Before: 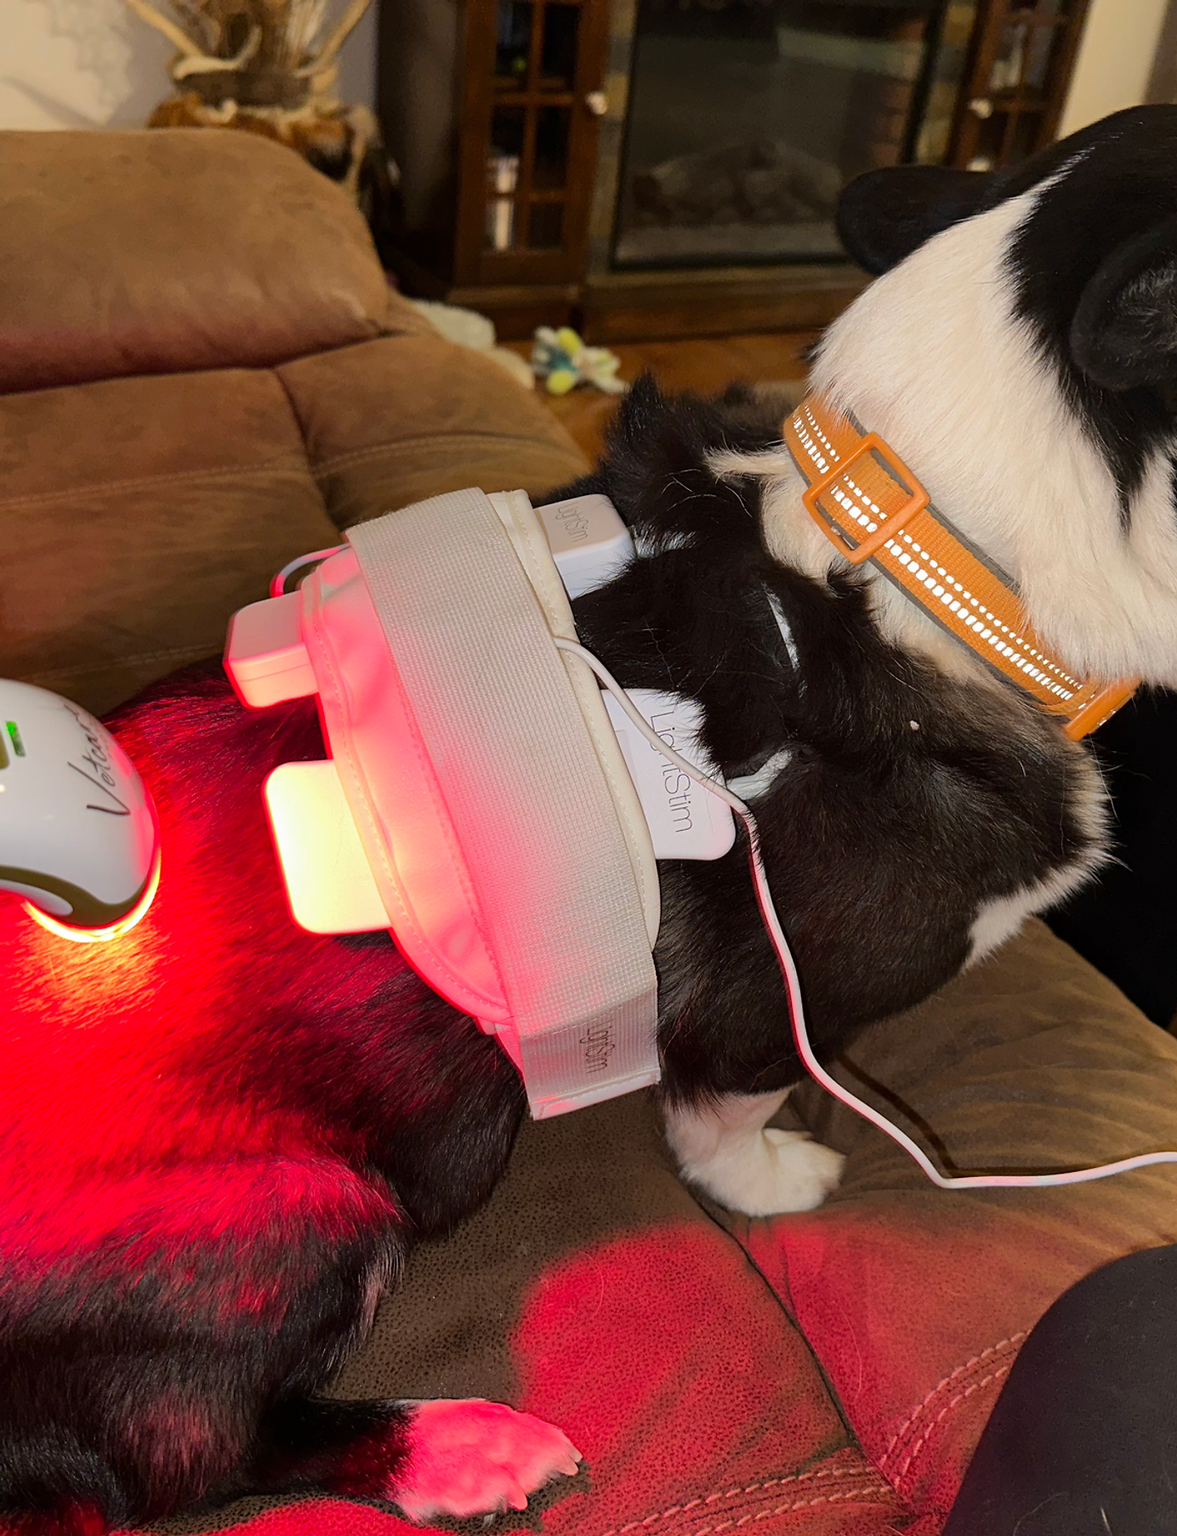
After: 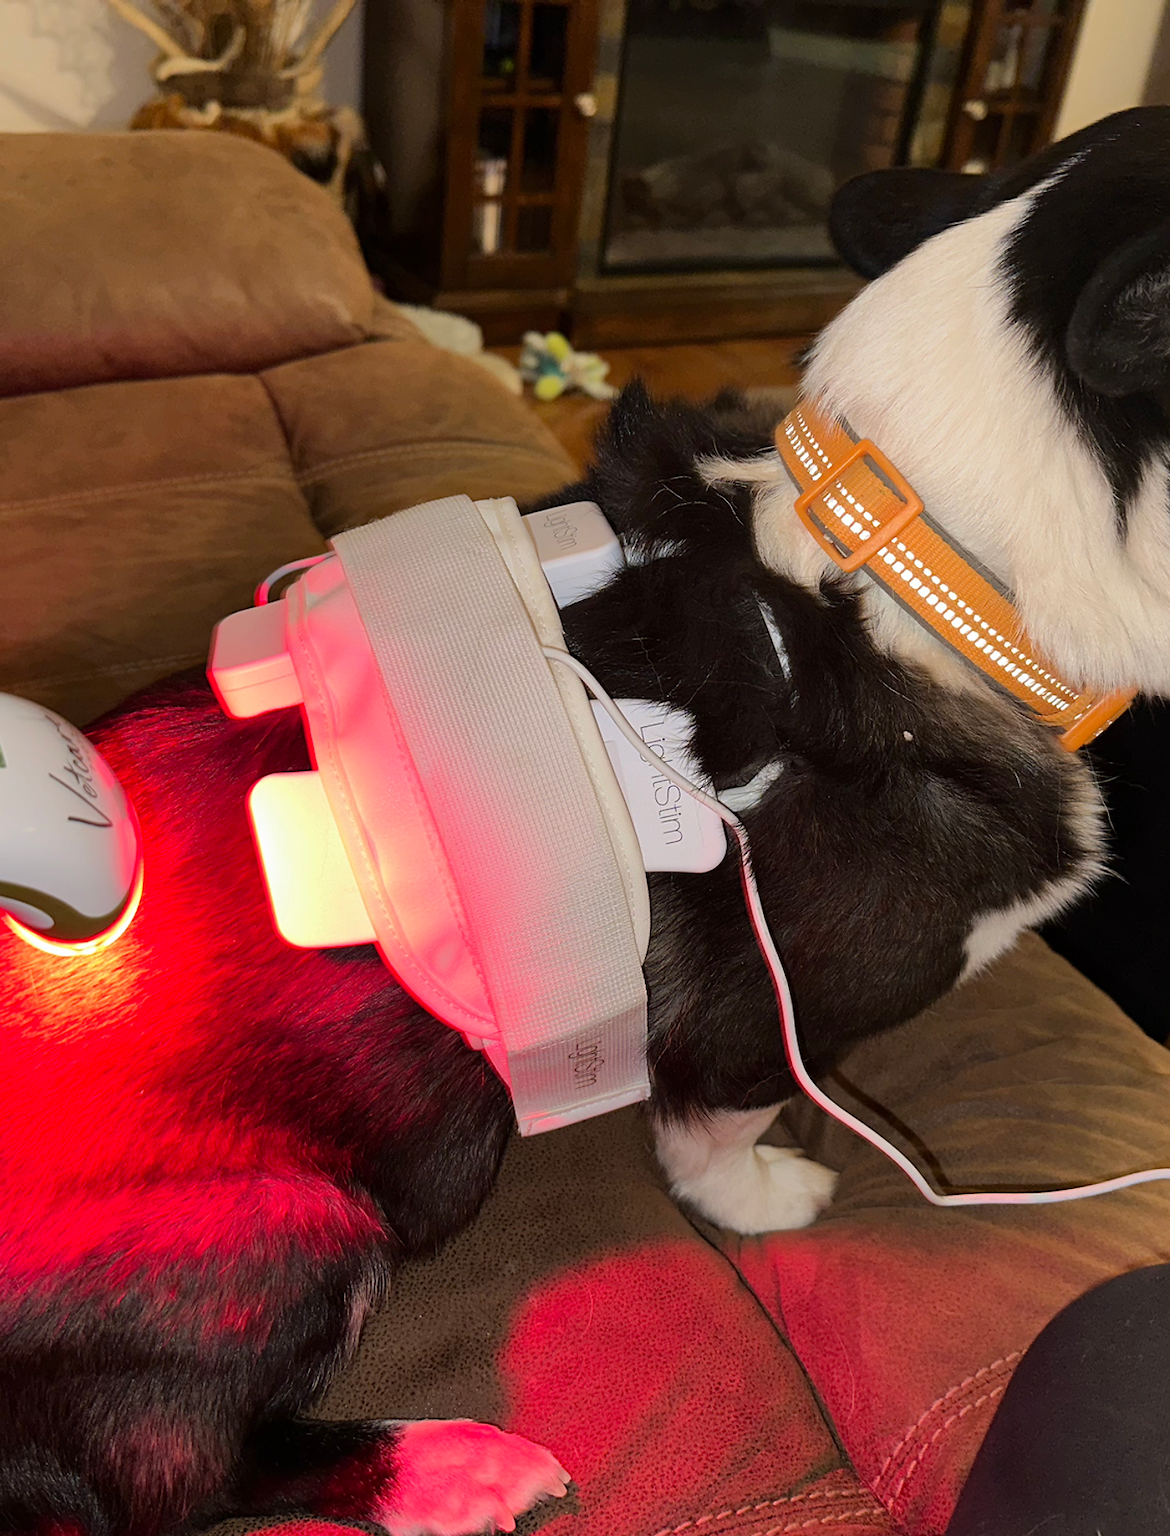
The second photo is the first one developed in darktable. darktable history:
crop: left 1.728%, right 0.279%, bottom 1.432%
